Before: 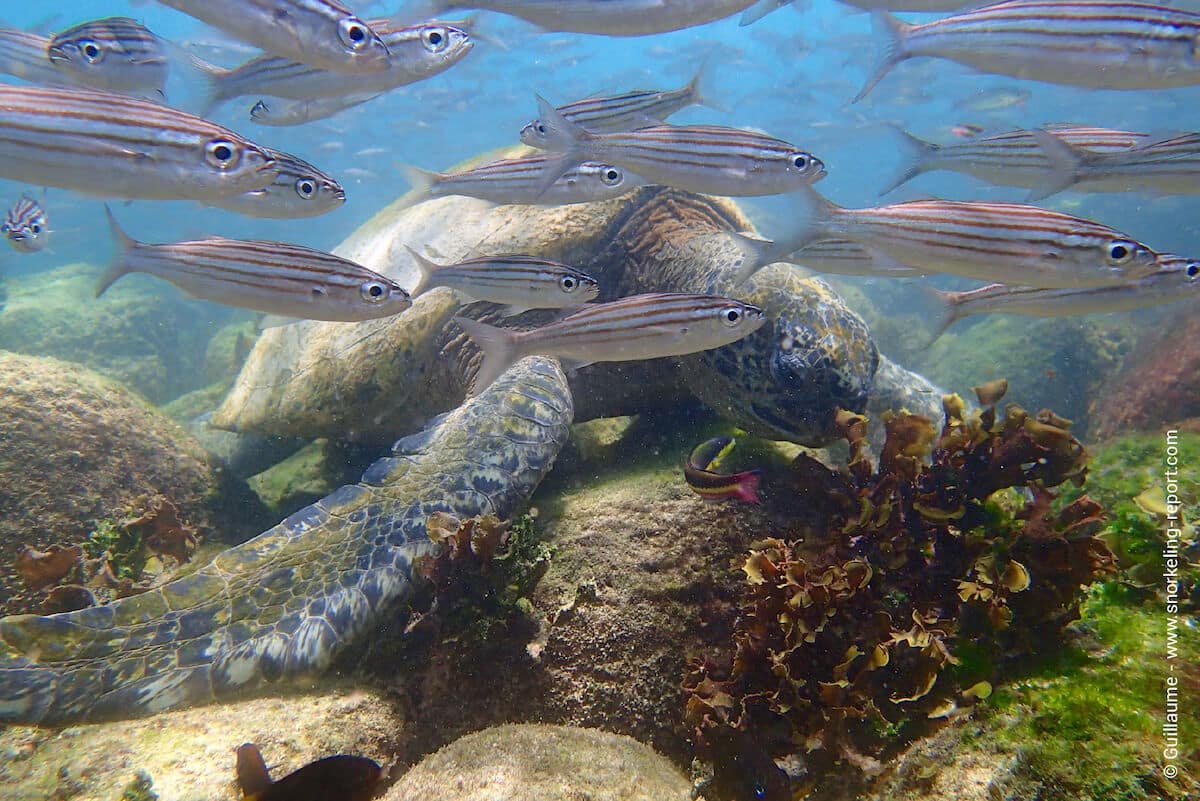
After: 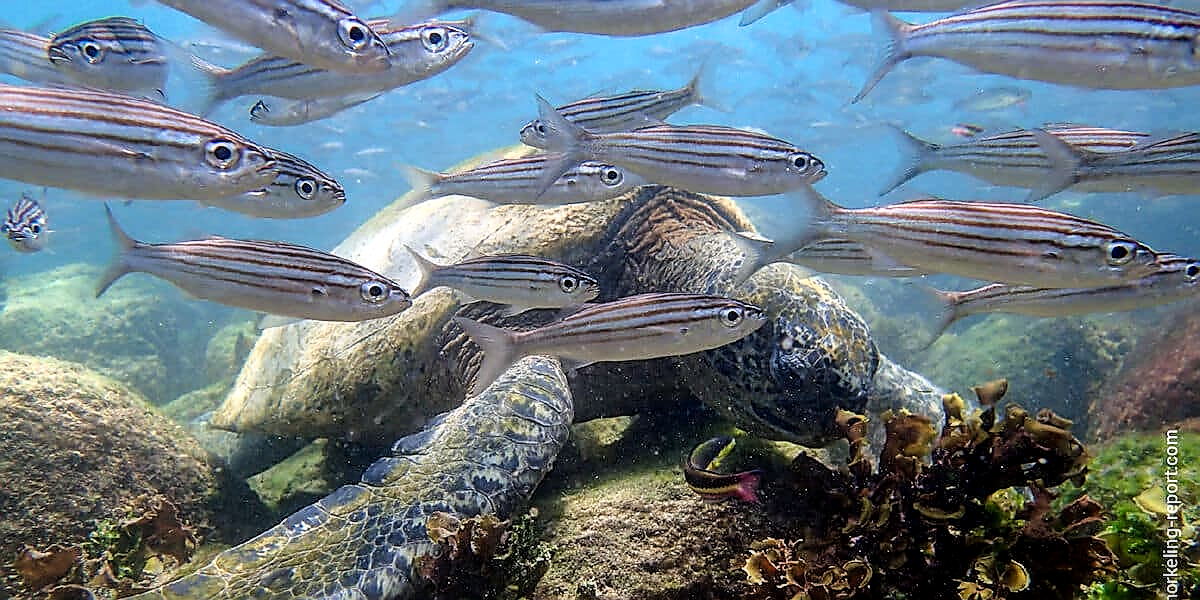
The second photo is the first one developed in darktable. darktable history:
sharpen: radius 1.375, amount 1.252, threshold 0.843
color balance rgb: perceptual saturation grading › global saturation 0.517%, global vibrance 20%
local contrast: on, module defaults
filmic rgb: black relative exposure -8.66 EV, white relative exposure 2.69 EV, target black luminance 0%, target white luminance 99.878%, hardness 6.27, latitude 75.57%, contrast 1.317, highlights saturation mix -6.22%, iterations of high-quality reconstruction 0
crop: bottom 24.986%
